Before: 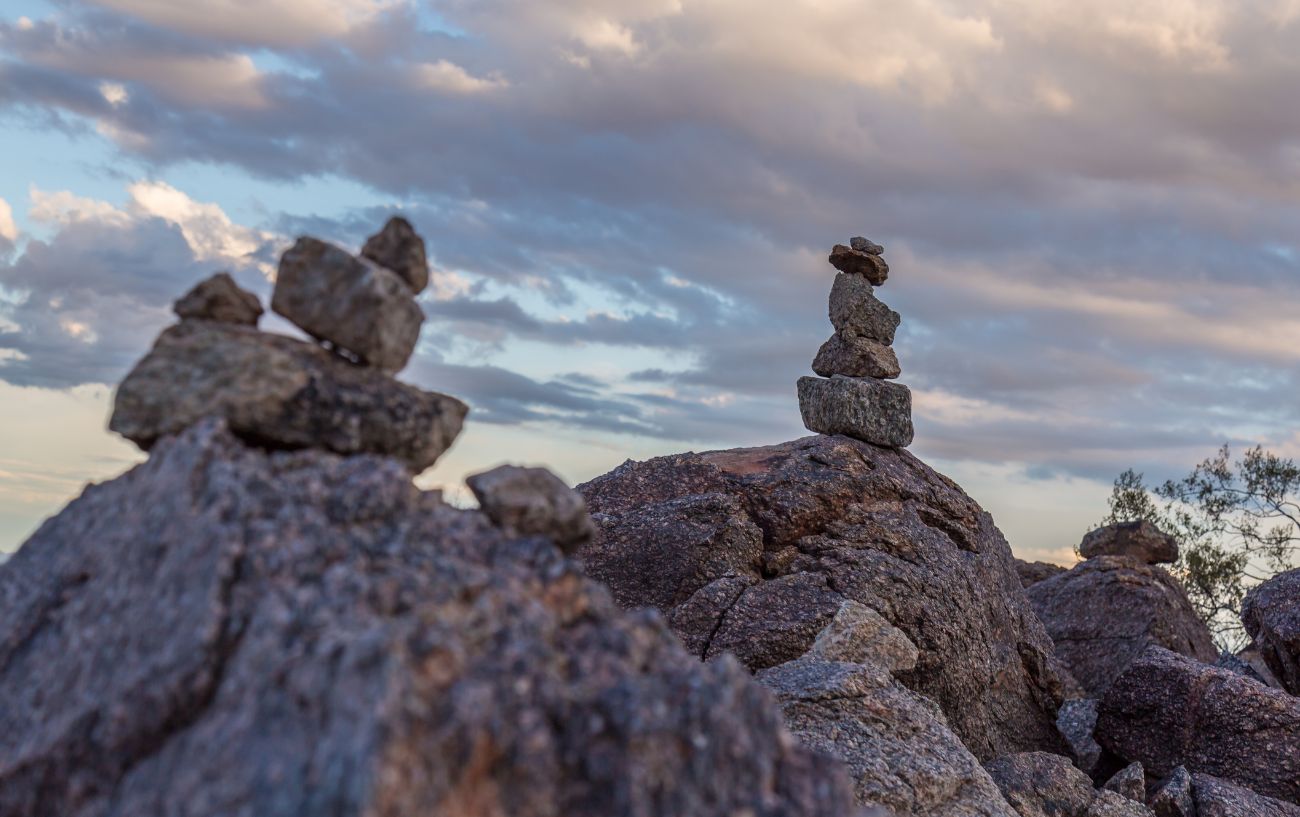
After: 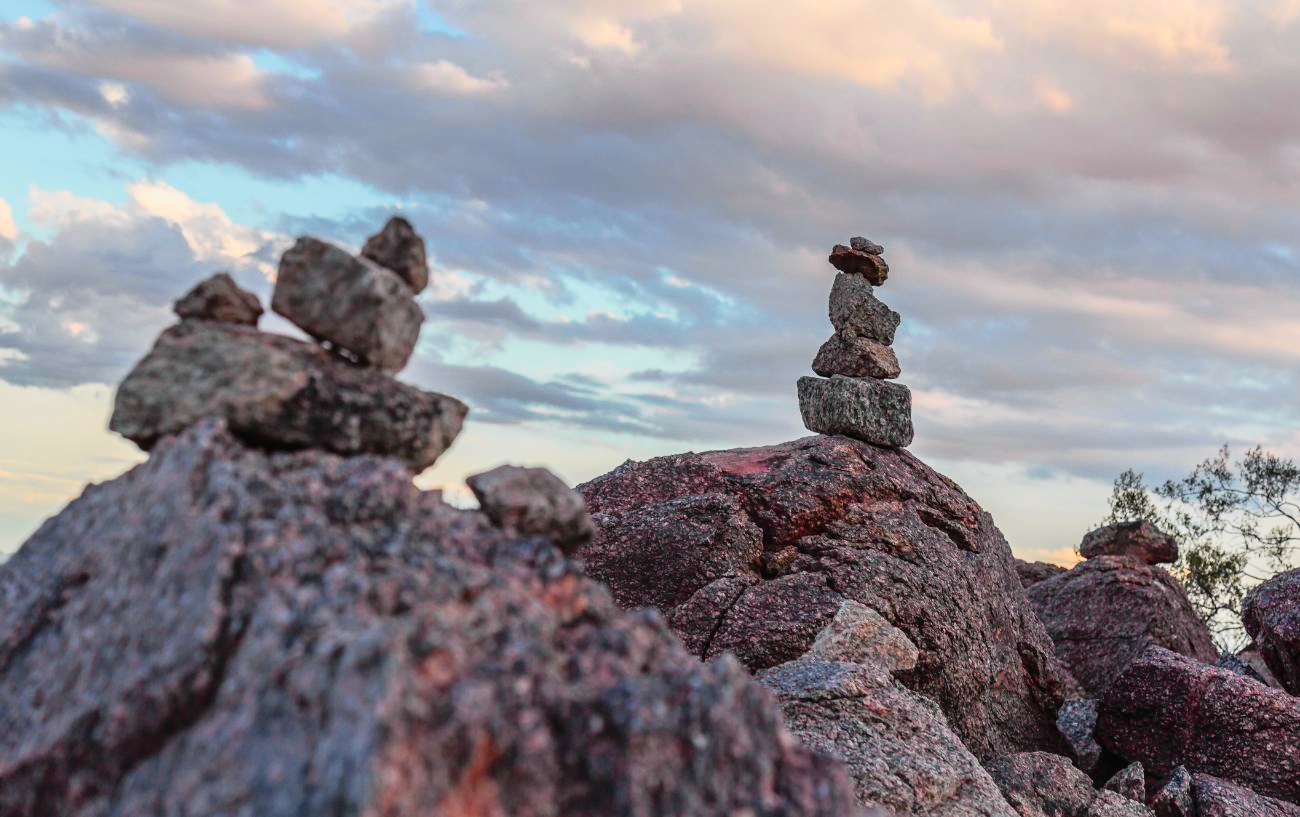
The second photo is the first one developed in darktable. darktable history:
tone curve: curves: ch0 [(0, 0.013) (0.137, 0.121) (0.326, 0.386) (0.489, 0.573) (0.663, 0.749) (0.854, 0.897) (1, 0.974)]; ch1 [(0, 0) (0.366, 0.367) (0.475, 0.453) (0.494, 0.493) (0.504, 0.497) (0.544, 0.579) (0.562, 0.619) (0.622, 0.694) (1, 1)]; ch2 [(0, 0) (0.333, 0.346) (0.375, 0.375) (0.424, 0.43) (0.476, 0.492) (0.502, 0.503) (0.533, 0.541) (0.572, 0.615) (0.605, 0.656) (0.641, 0.709) (1, 1)], color space Lab, independent channels, preserve colors none
contrast brightness saturation: contrast 0.096, brightness 0.024, saturation 0.017
